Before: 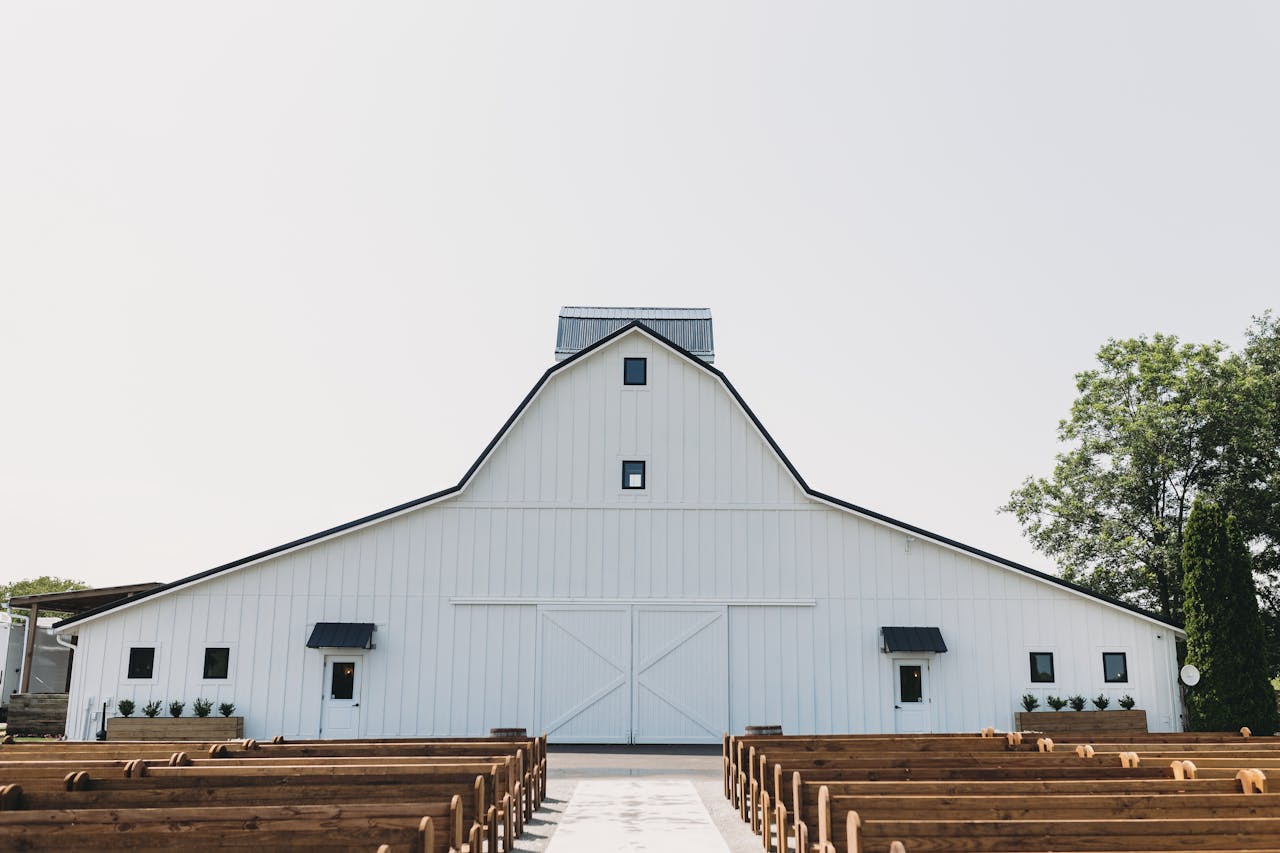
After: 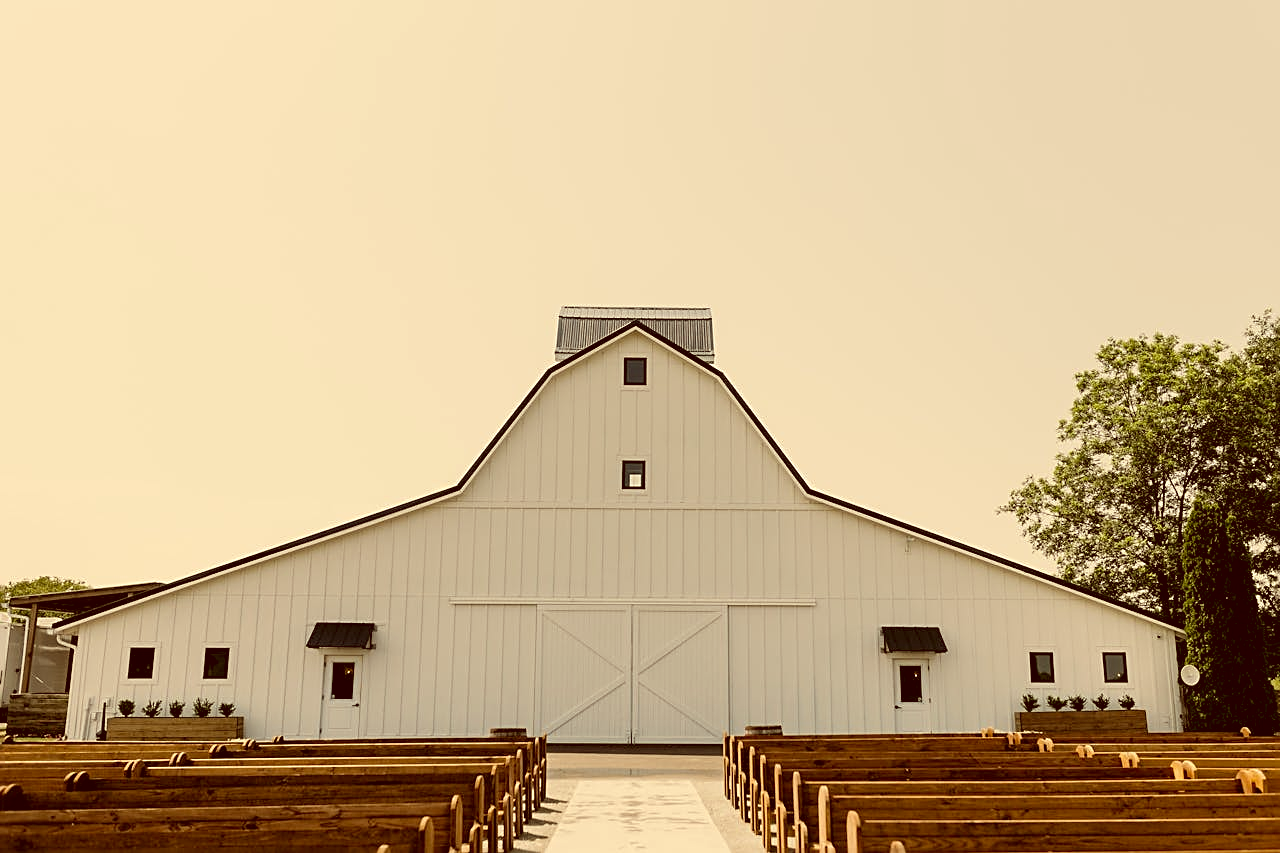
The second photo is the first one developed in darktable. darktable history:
color correction: highlights a* 1.12, highlights b* 24.26, shadows a* 15.58, shadows b* 24.26
color balance rgb: shadows lift › chroma 3.88%, shadows lift › hue 88.52°, power › hue 214.65°, global offset › chroma 0.1%, global offset › hue 252.4°, contrast 4.45%
sharpen: on, module defaults
exposure: black level correction 0.009, exposure -0.159 EV, compensate highlight preservation false
